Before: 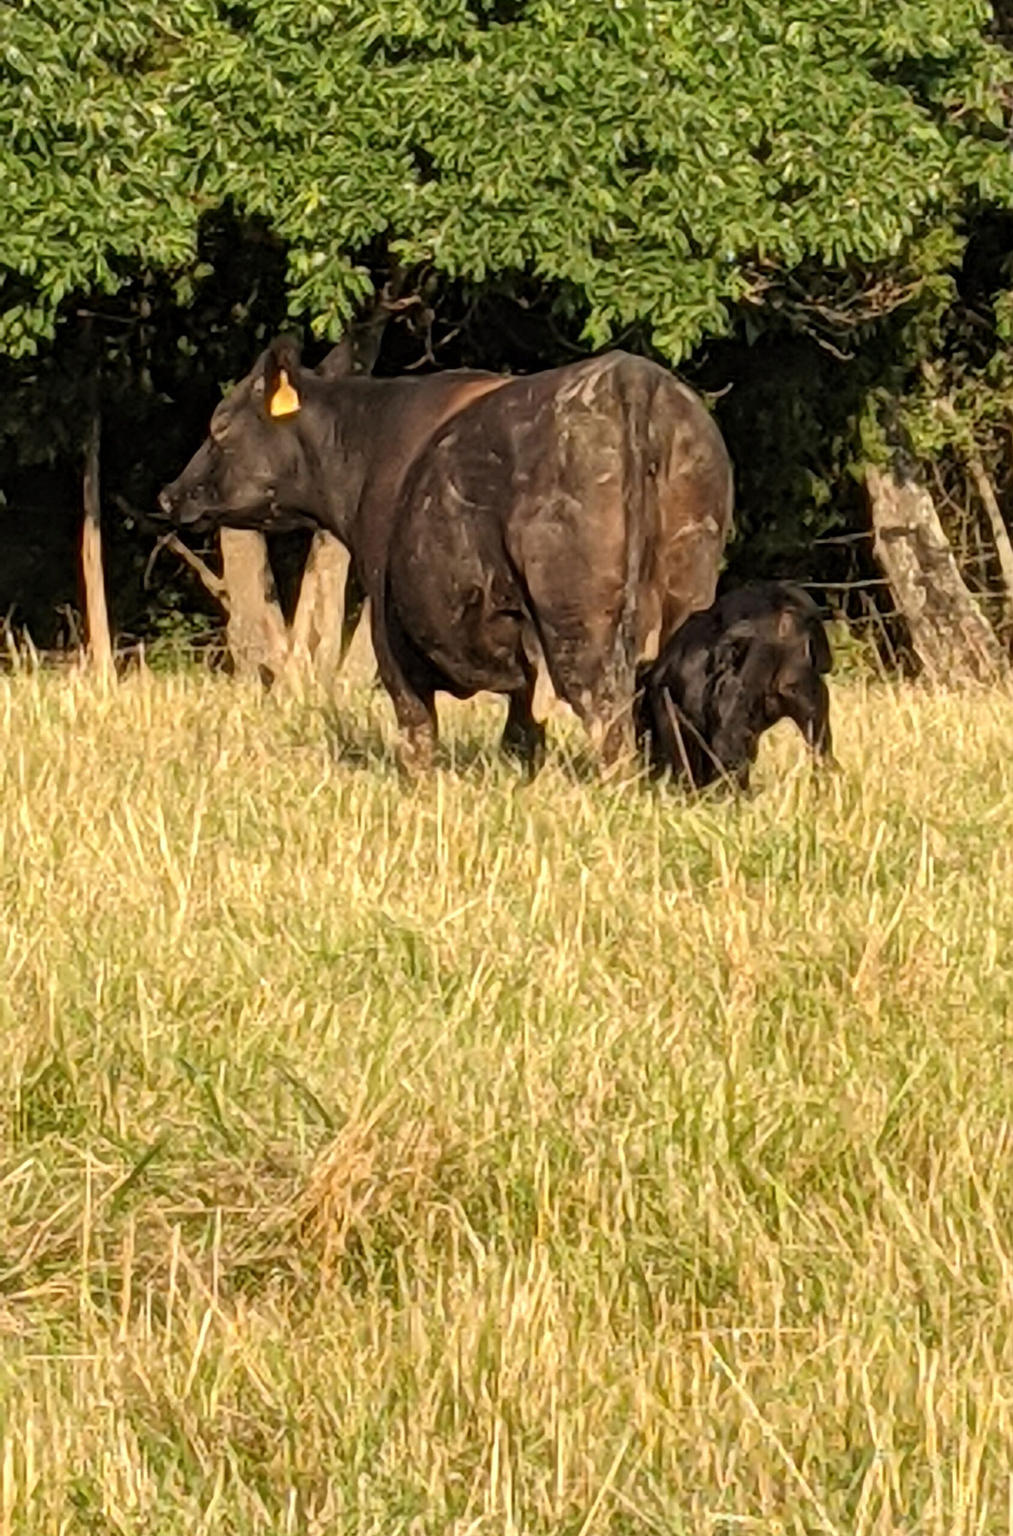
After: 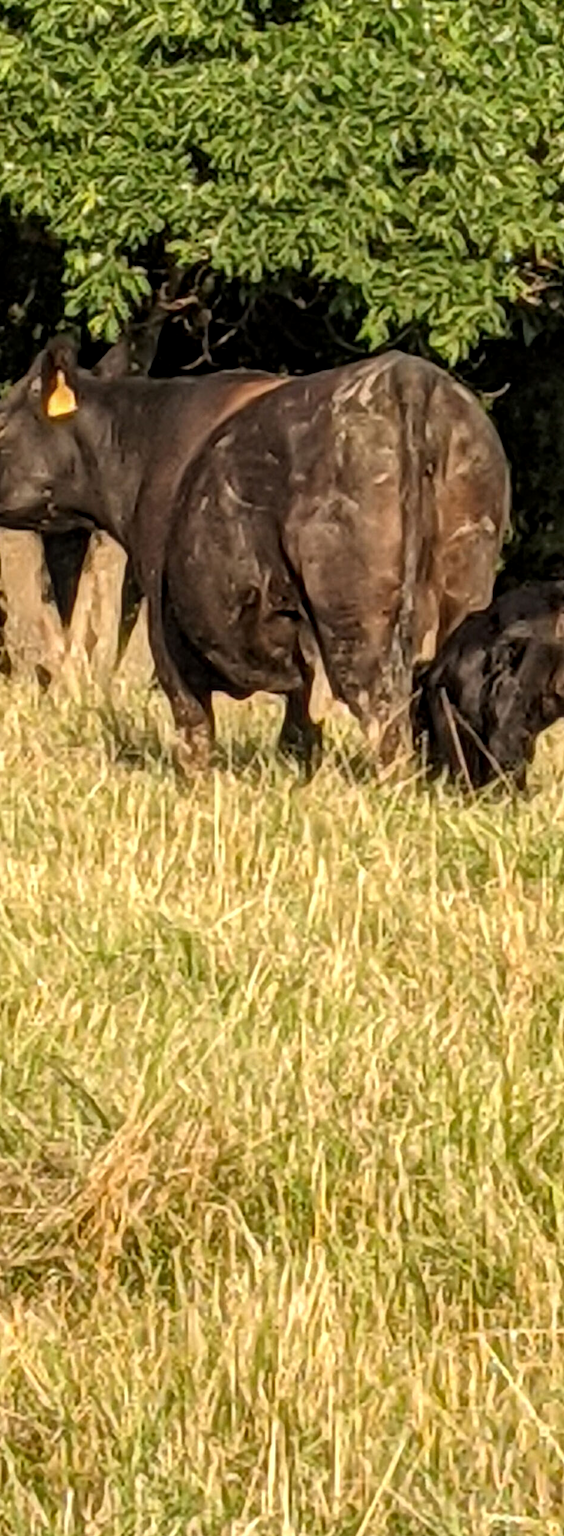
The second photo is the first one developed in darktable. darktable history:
crop: left 22.089%, right 22.149%, bottom 0.014%
local contrast: on, module defaults
